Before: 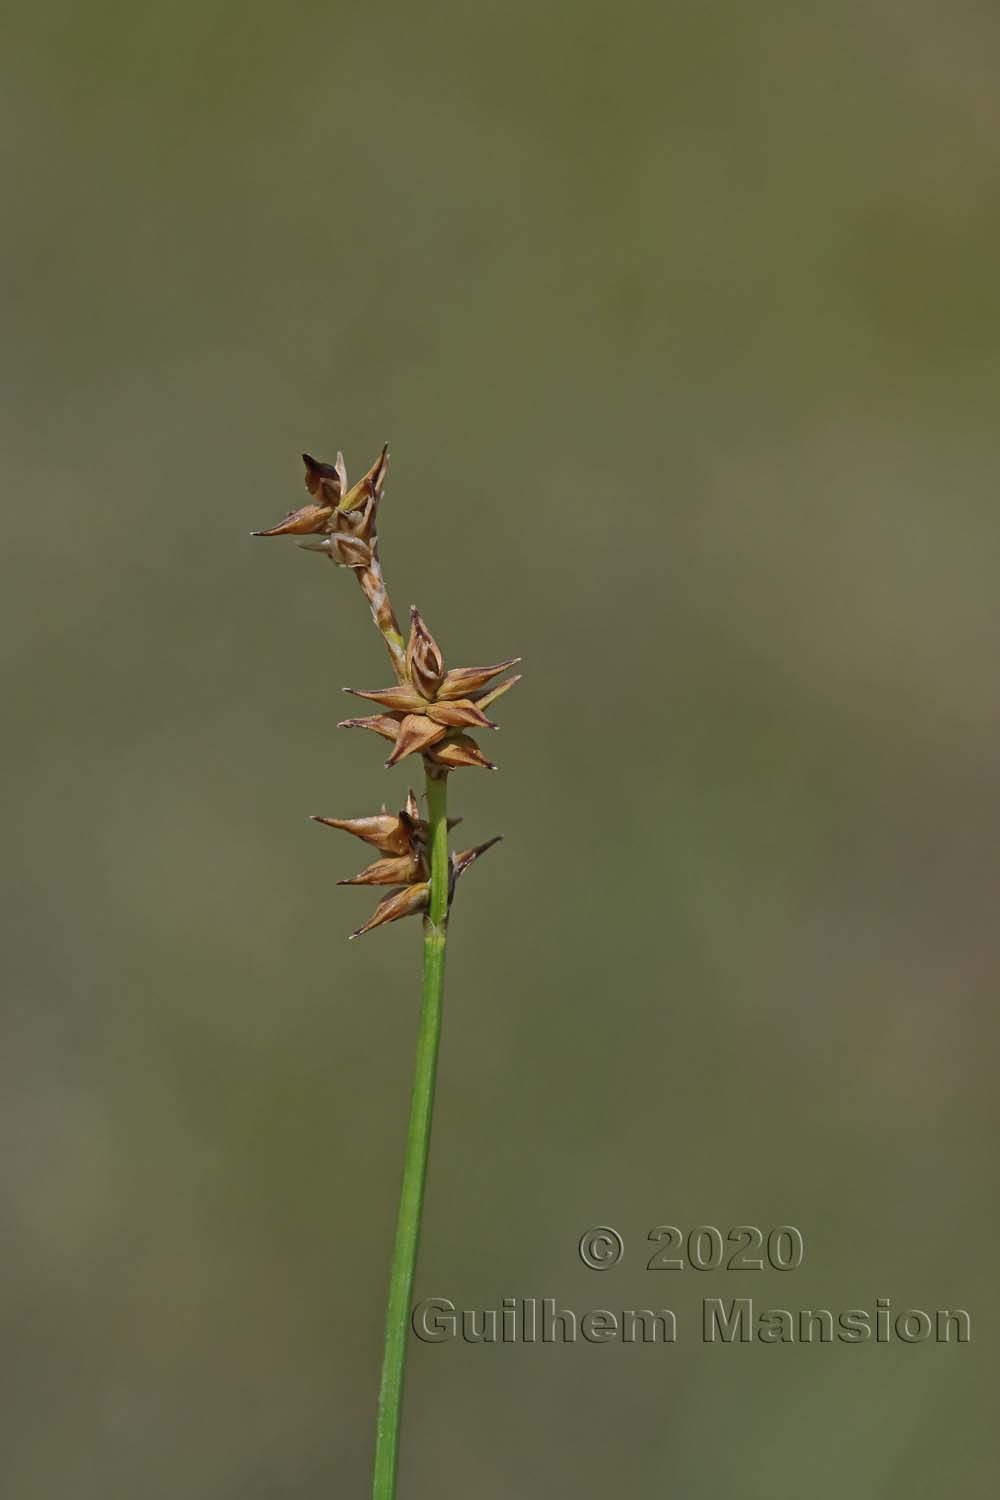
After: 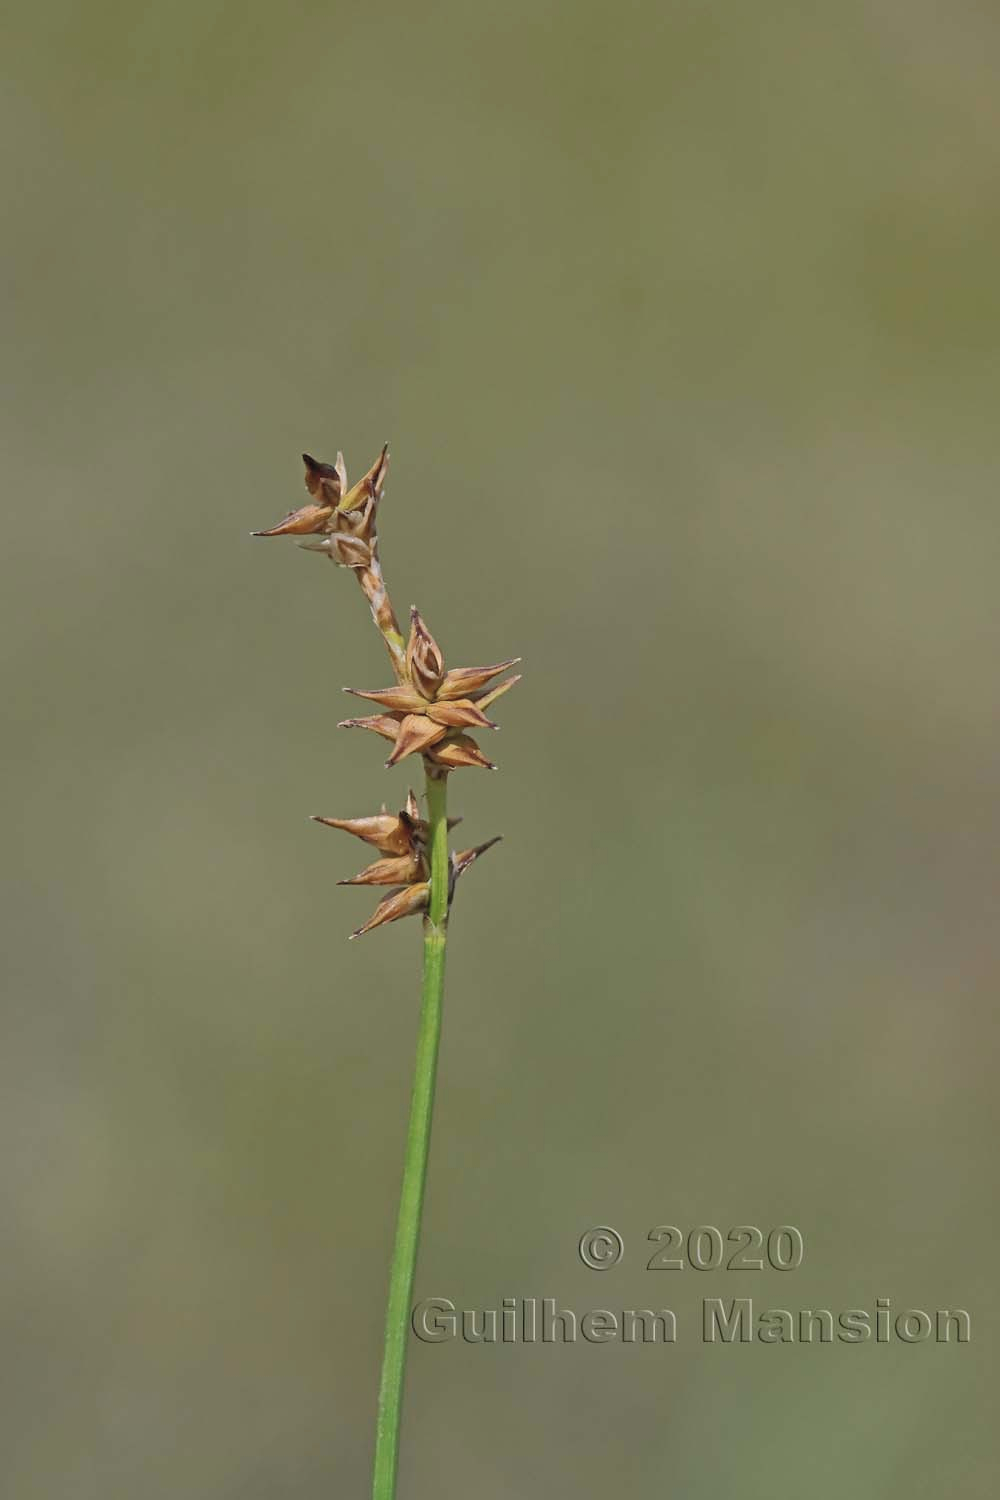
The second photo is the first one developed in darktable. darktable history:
contrast brightness saturation: brightness 0.143
